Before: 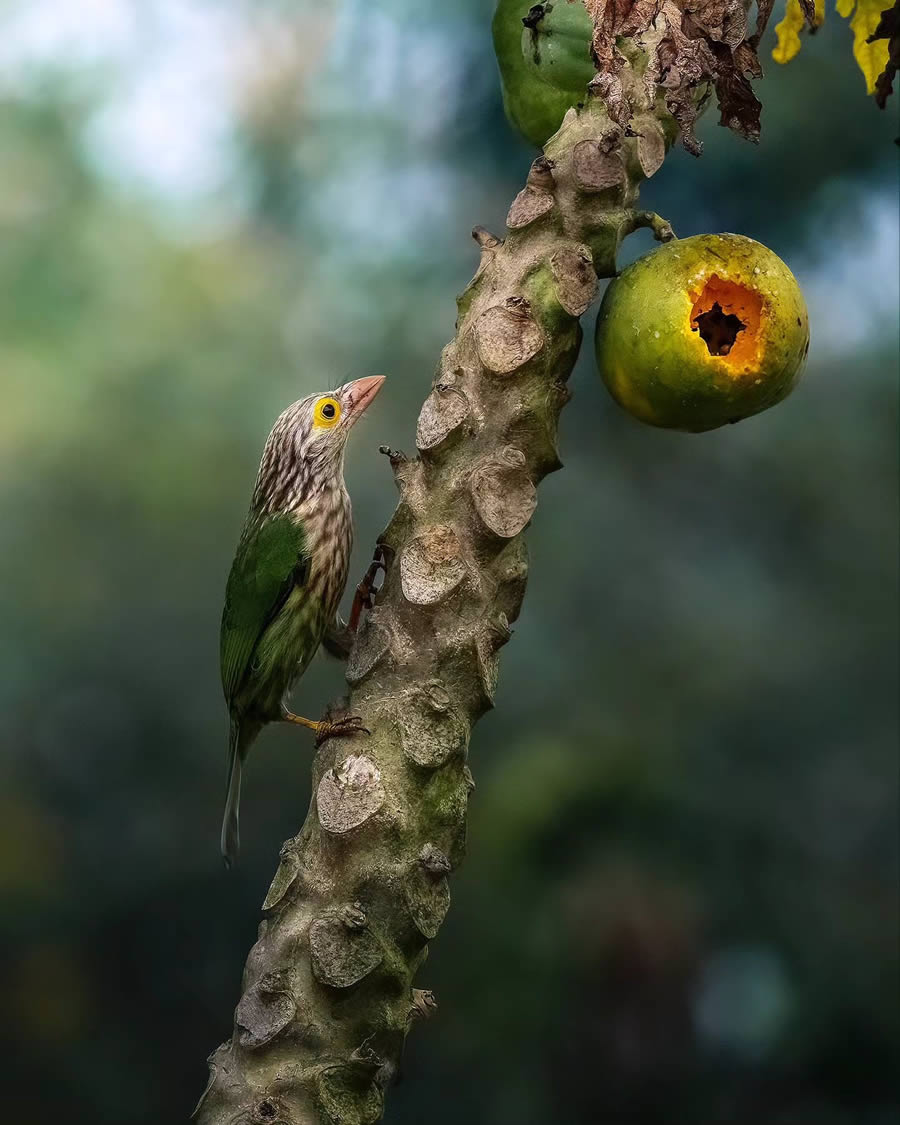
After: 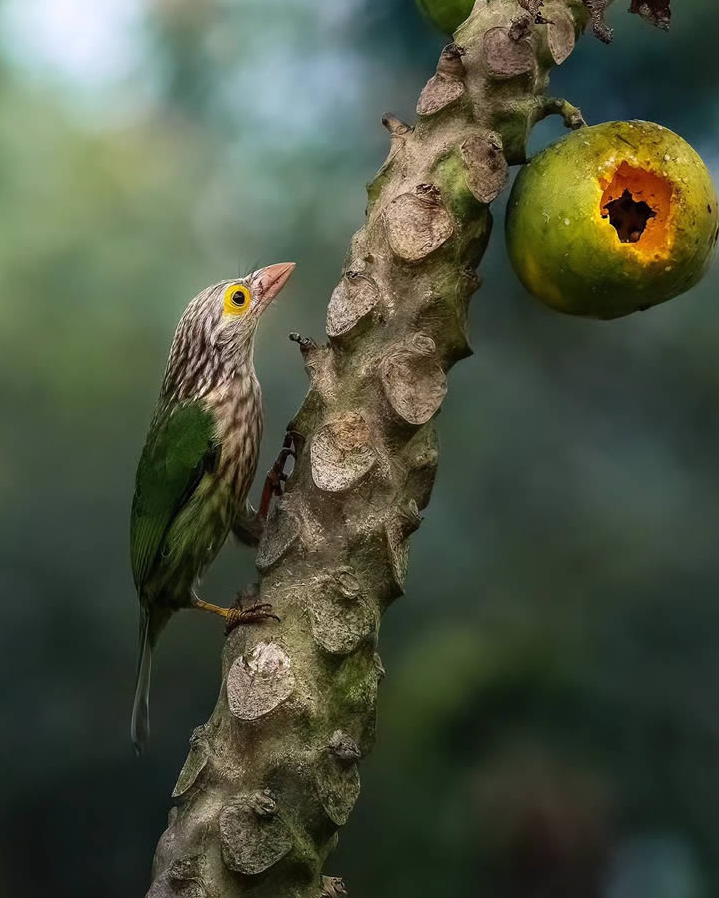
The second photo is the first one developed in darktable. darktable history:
crop and rotate: left 10.071%, top 10.071%, right 10.02%, bottom 10.02%
